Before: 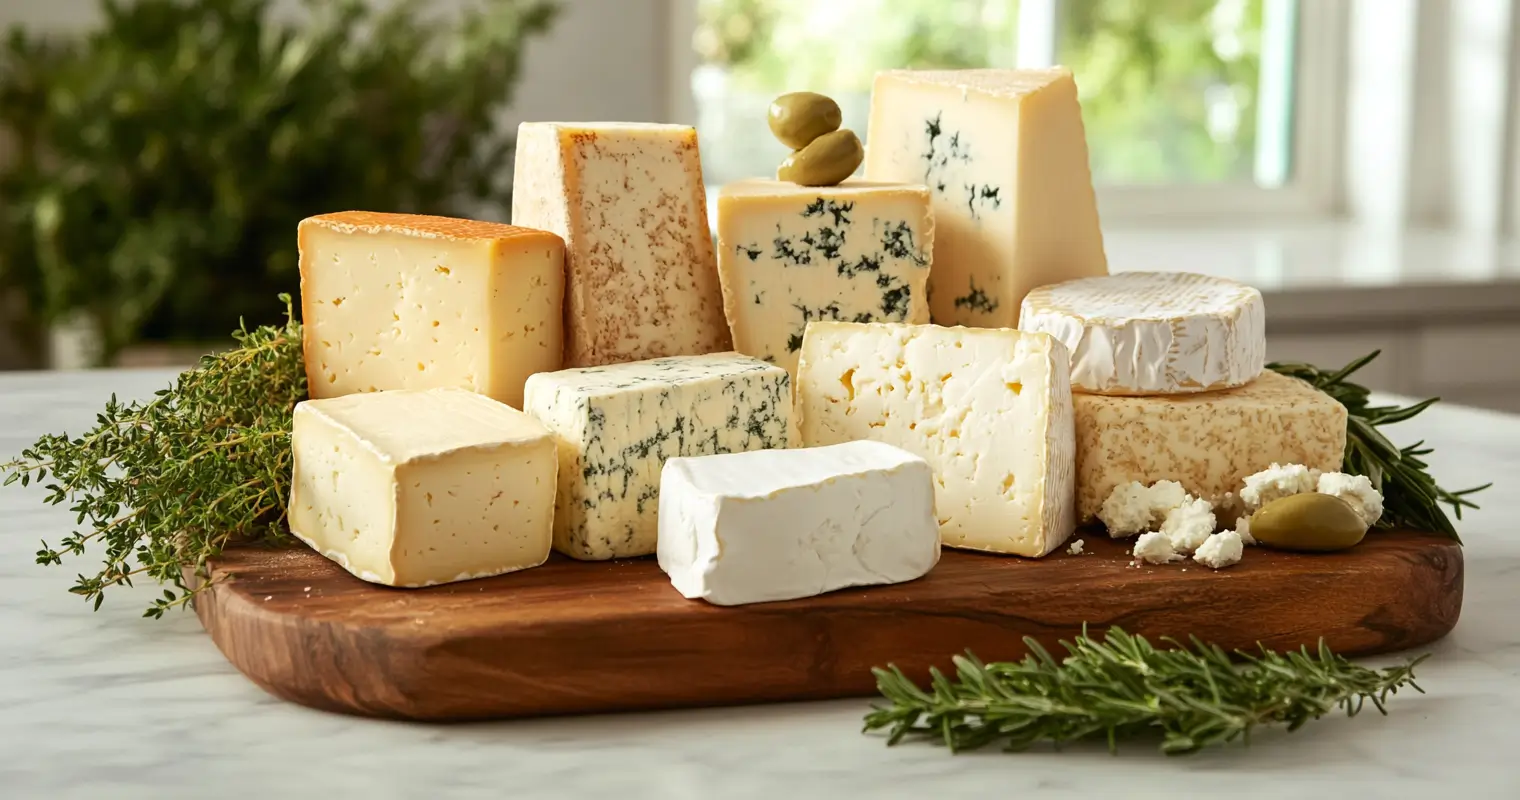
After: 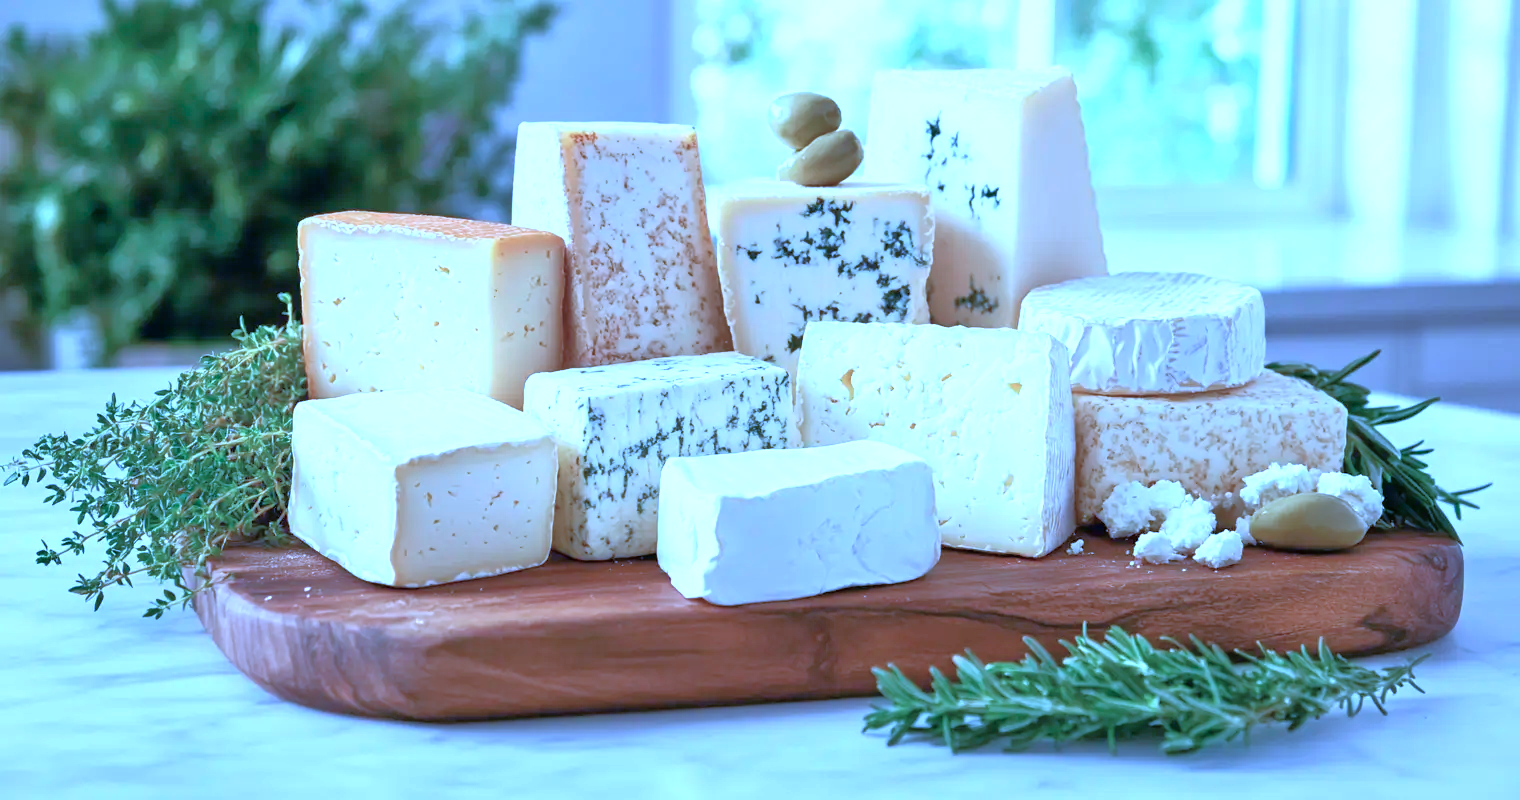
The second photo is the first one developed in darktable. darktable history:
exposure: exposure 0.6 EV, compensate exposure bias true, compensate highlight preservation false
tone equalizer: -7 EV 0.162 EV, -6 EV 0.565 EV, -5 EV 1.13 EV, -4 EV 1.35 EV, -3 EV 1.18 EV, -2 EV 0.6 EV, -1 EV 0.149 EV
color calibration: illuminant as shot in camera, x 0.483, y 0.43, temperature 2413.6 K, gamut compression 2.99
